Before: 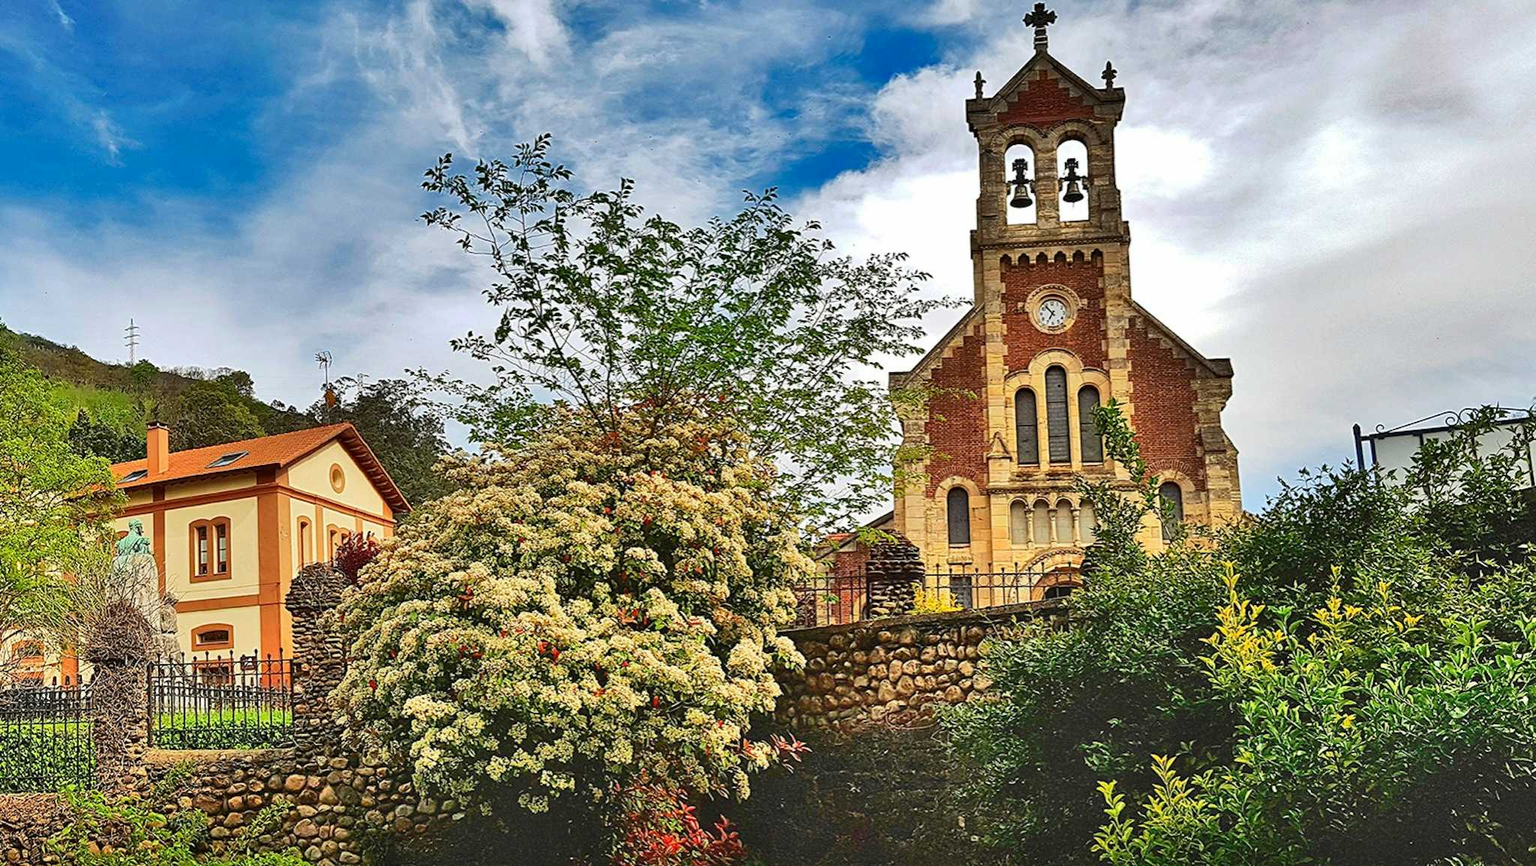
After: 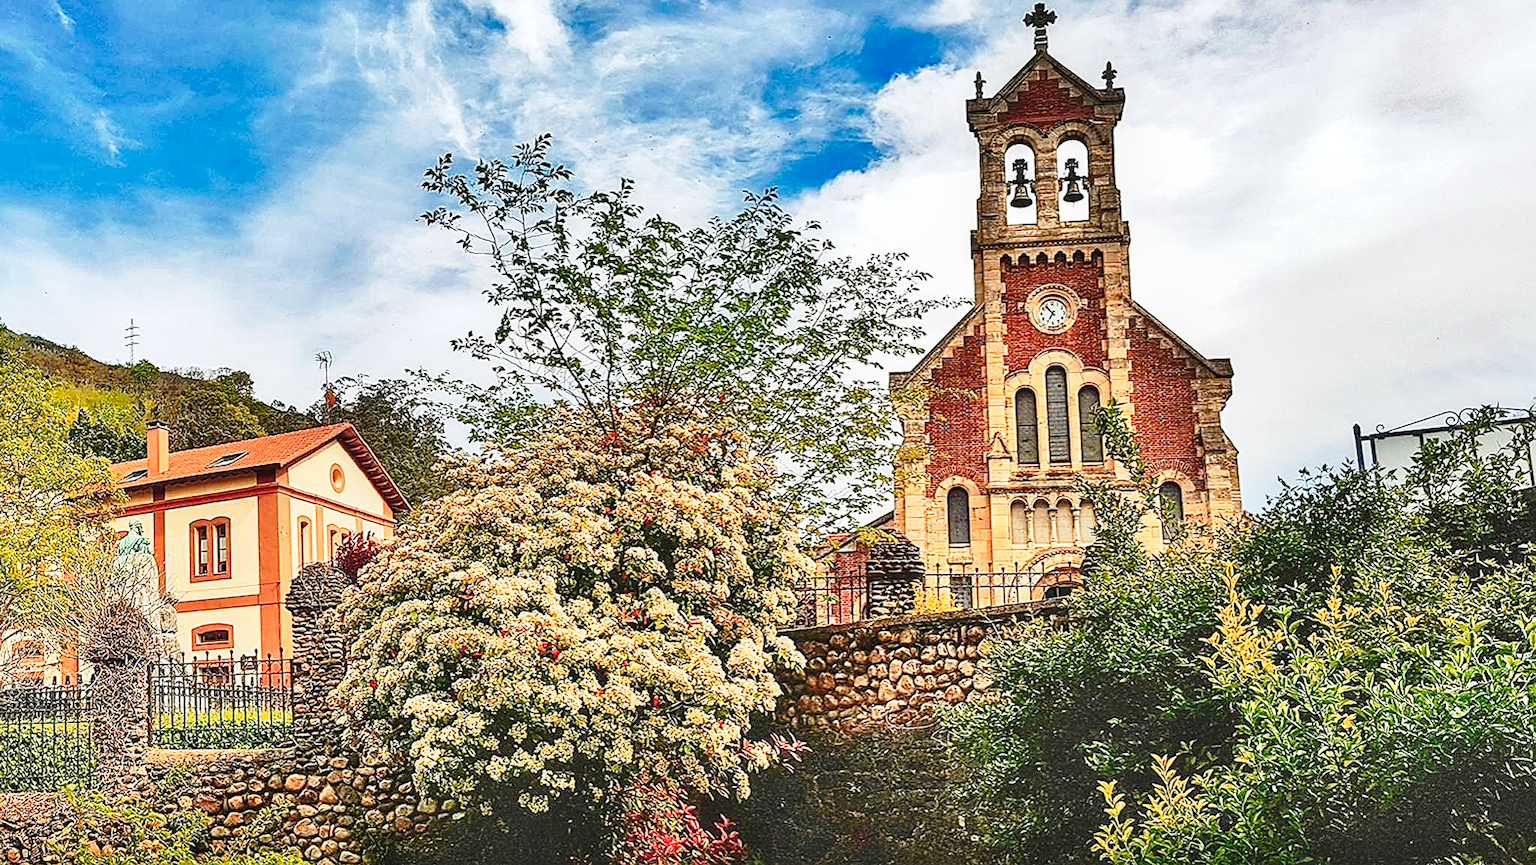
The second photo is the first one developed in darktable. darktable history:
sharpen: on, module defaults
base curve: curves: ch0 [(0, 0) (0.028, 0.03) (0.121, 0.232) (0.46, 0.748) (0.859, 0.968) (1, 1)], preserve colors none
color zones: curves: ch1 [(0, 0.469) (0.072, 0.457) (0.243, 0.494) (0.429, 0.5) (0.571, 0.5) (0.714, 0.5) (0.857, 0.5) (1, 0.469)]; ch2 [(0, 0.499) (0.143, 0.467) (0.242, 0.436) (0.429, 0.493) (0.571, 0.5) (0.714, 0.5) (0.857, 0.5) (1, 0.499)]
local contrast: on, module defaults
